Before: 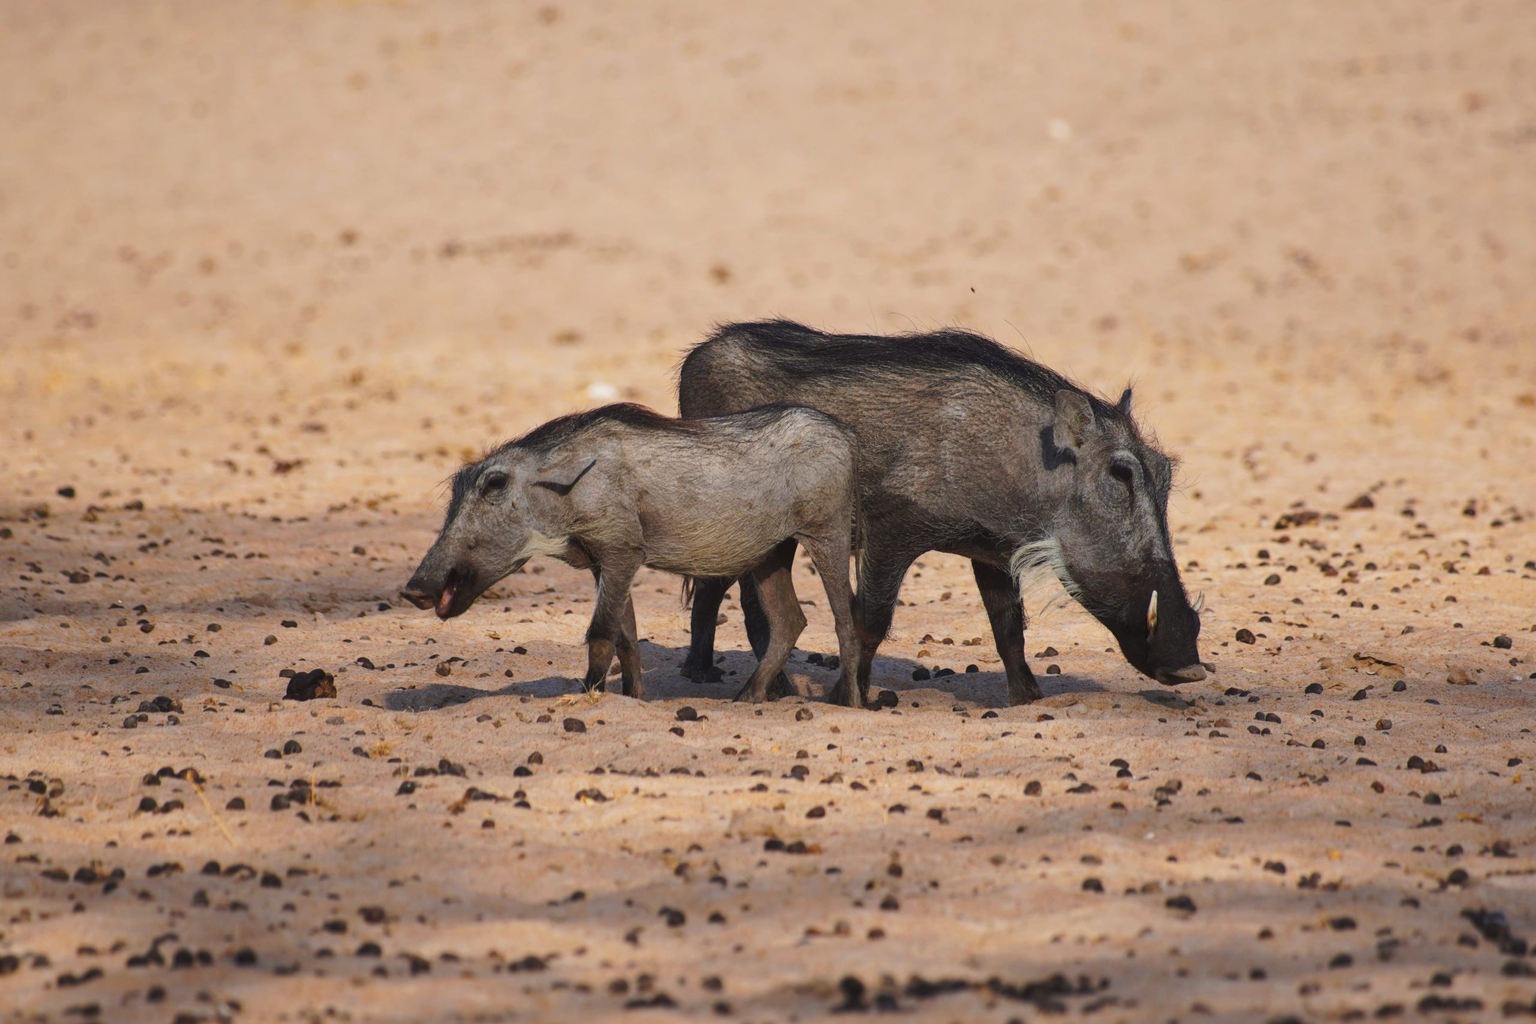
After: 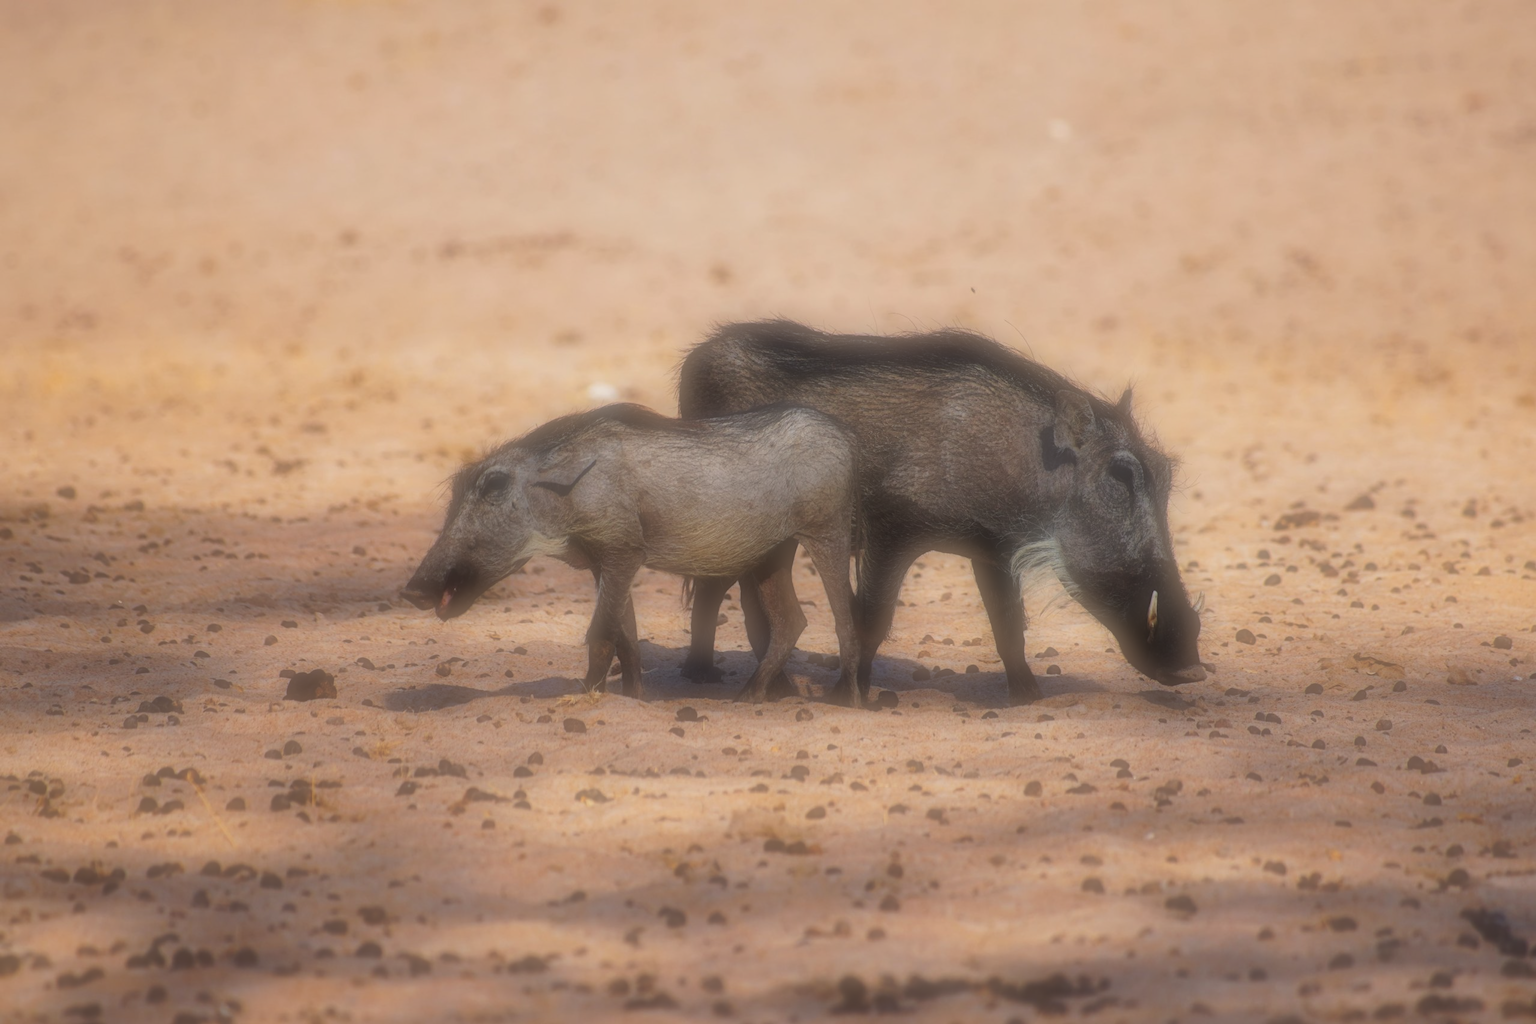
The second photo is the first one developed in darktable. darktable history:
soften: on, module defaults
haze removal: strength 0.29, distance 0.25, compatibility mode true, adaptive false
